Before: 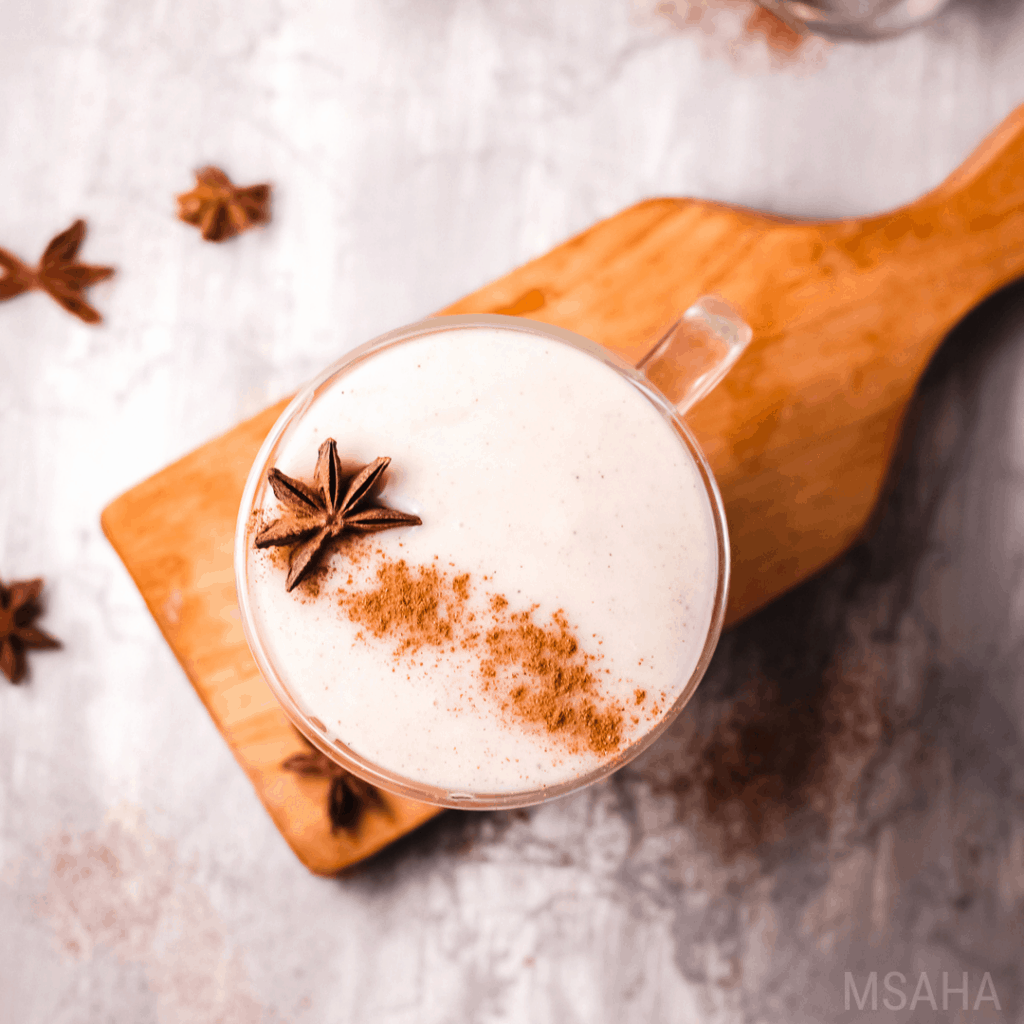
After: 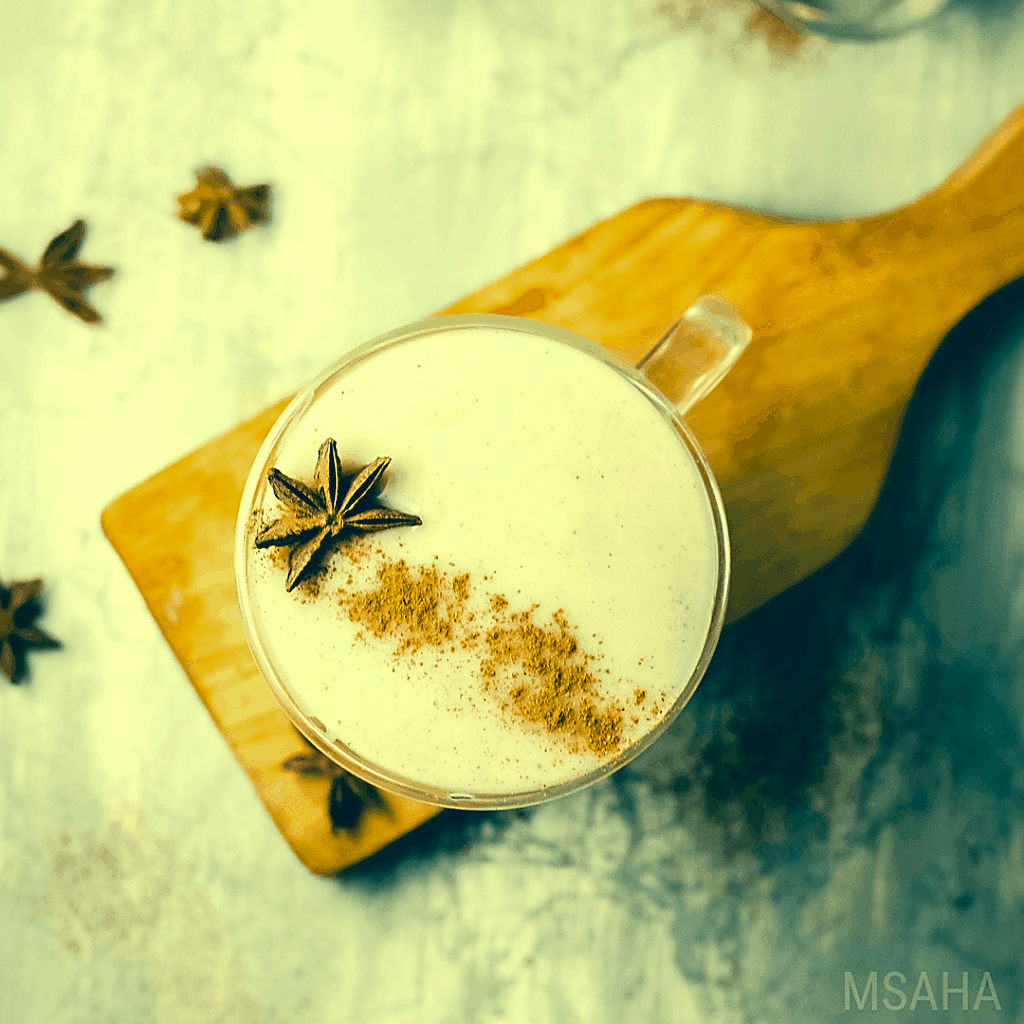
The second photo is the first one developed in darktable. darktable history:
sharpen: radius 1.401, amount 1.245, threshold 0.652
color correction: highlights a* -15.67, highlights b* 39.98, shadows a* -39.84, shadows b* -25.39
levels: gray 50.88%, white 99.91%, levels [0, 0.492, 0.984]
color zones: curves: ch0 [(0, 0.497) (0.143, 0.5) (0.286, 0.5) (0.429, 0.483) (0.571, 0.116) (0.714, -0.006) (0.857, 0.28) (1, 0.497)], mix -60.47%
